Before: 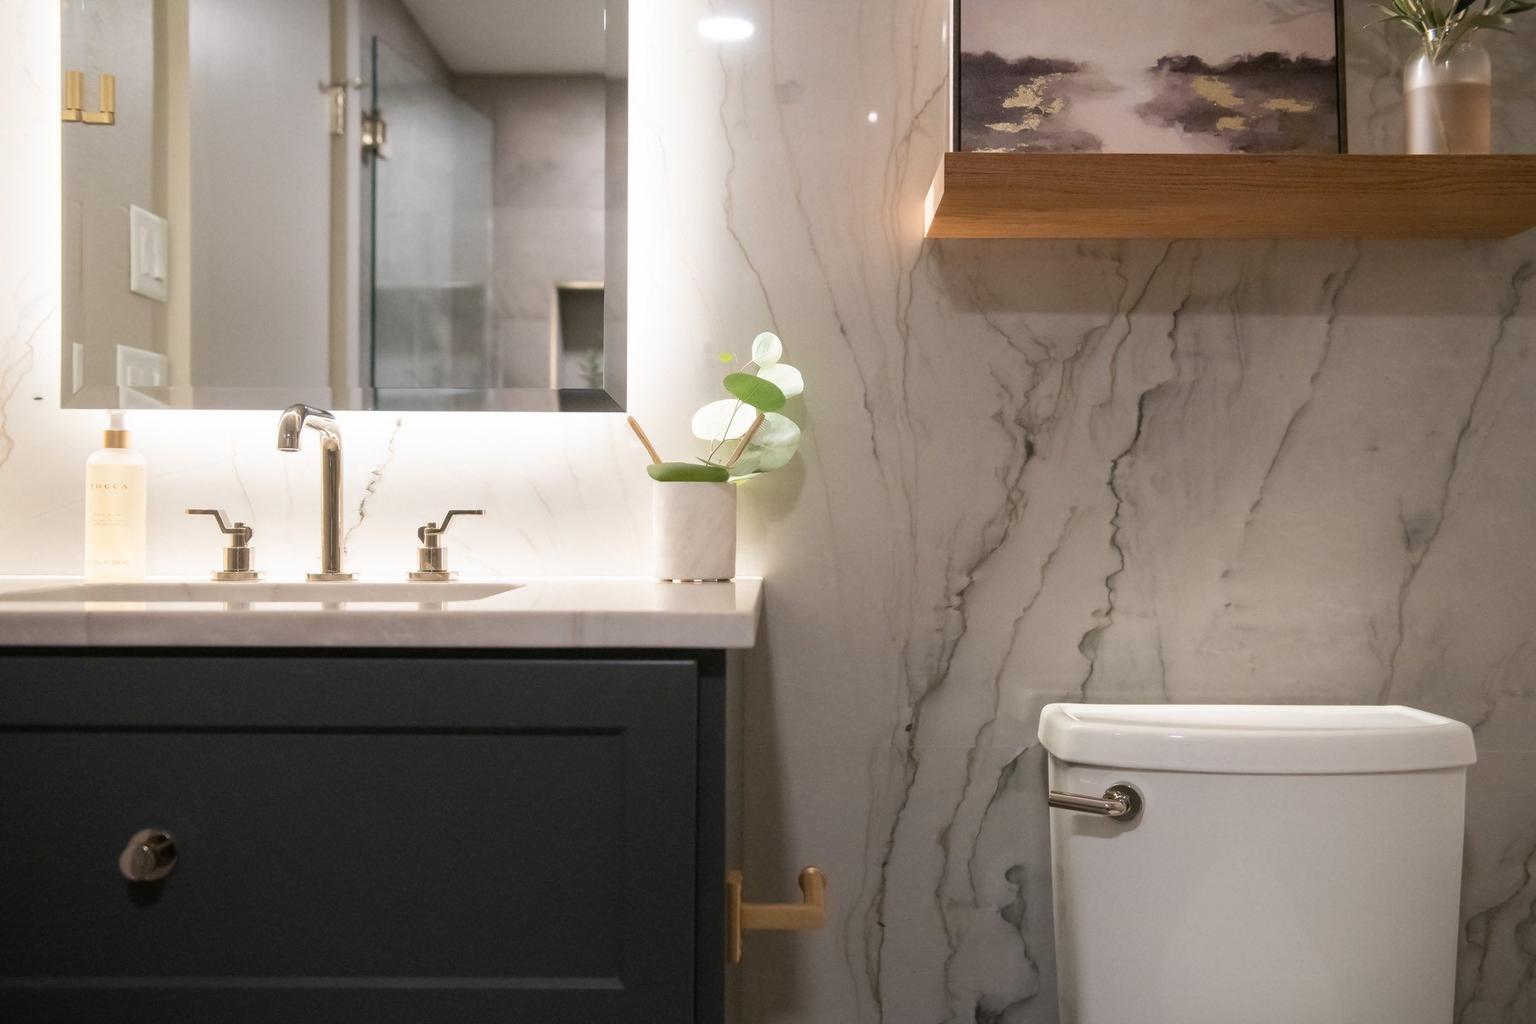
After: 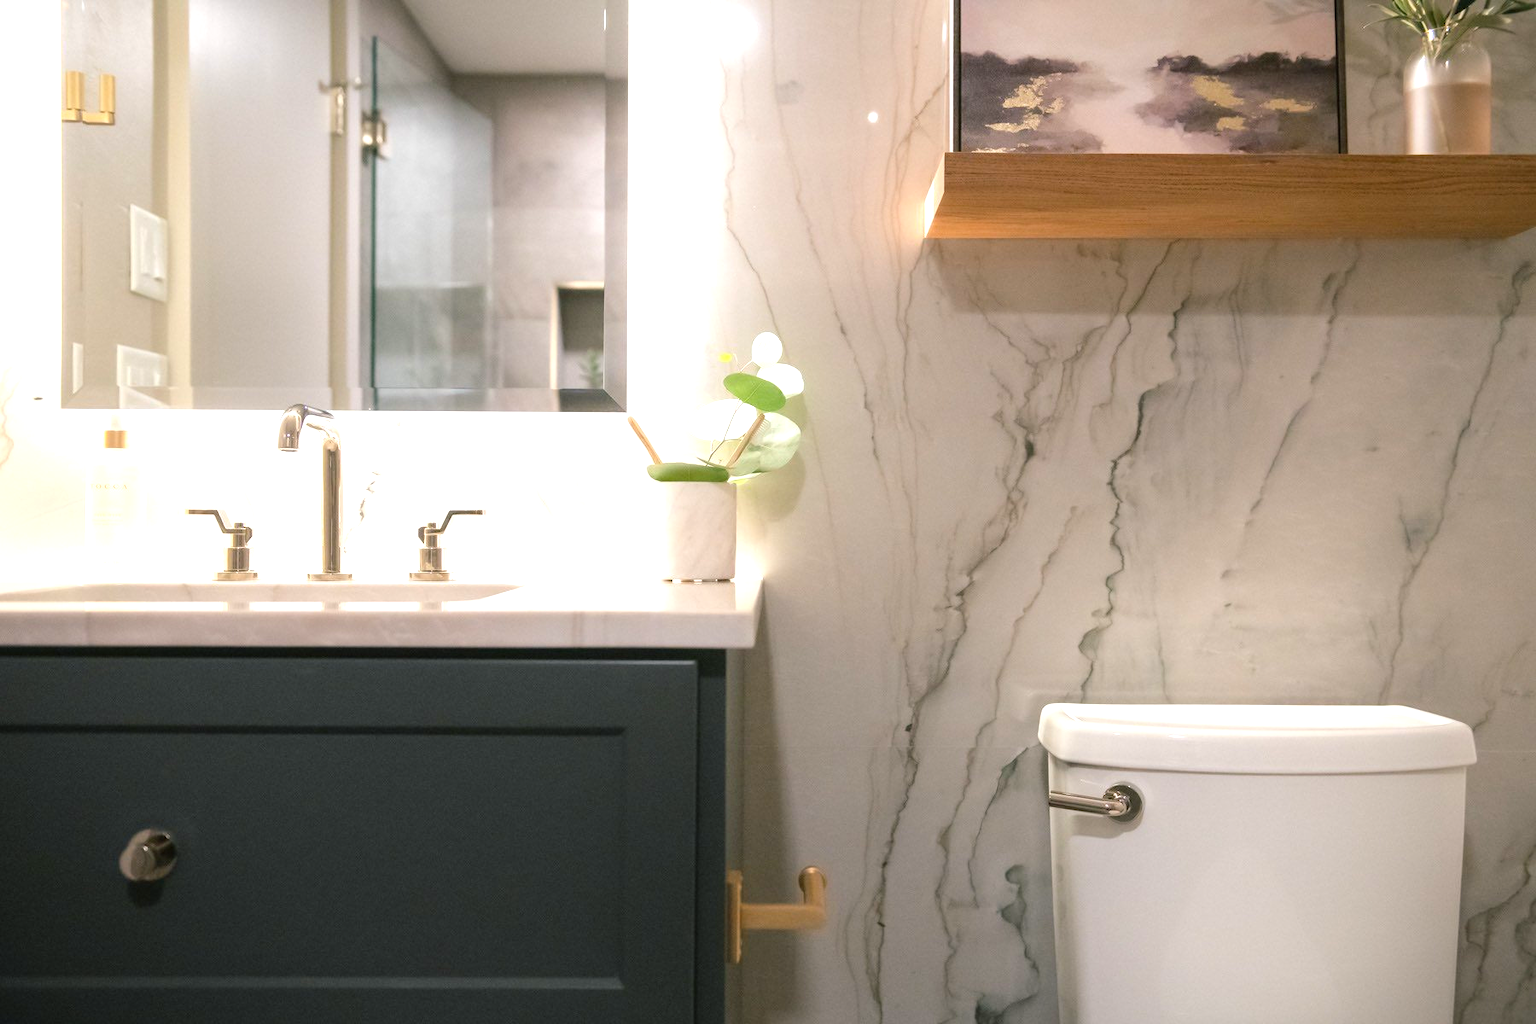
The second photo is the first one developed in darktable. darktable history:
color balance rgb: shadows lift › luminance -7.99%, shadows lift › chroma 2.316%, shadows lift › hue 168.32°, perceptual saturation grading › global saturation 0.563%, perceptual brilliance grading › mid-tones 10.094%, perceptual brilliance grading › shadows 15.413%, global vibrance 15.895%, saturation formula JzAzBz (2021)
exposure: black level correction 0, exposure 0.693 EV, compensate highlight preservation false
